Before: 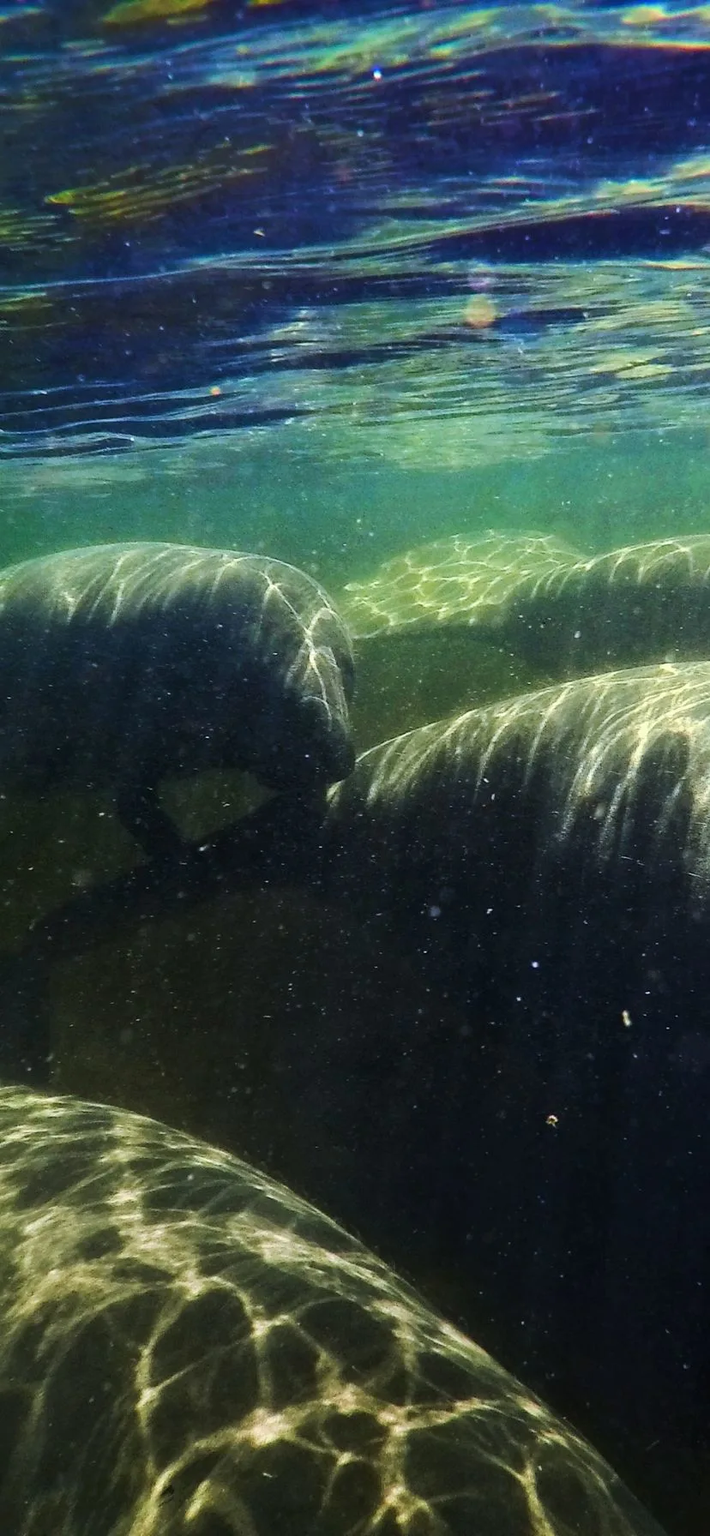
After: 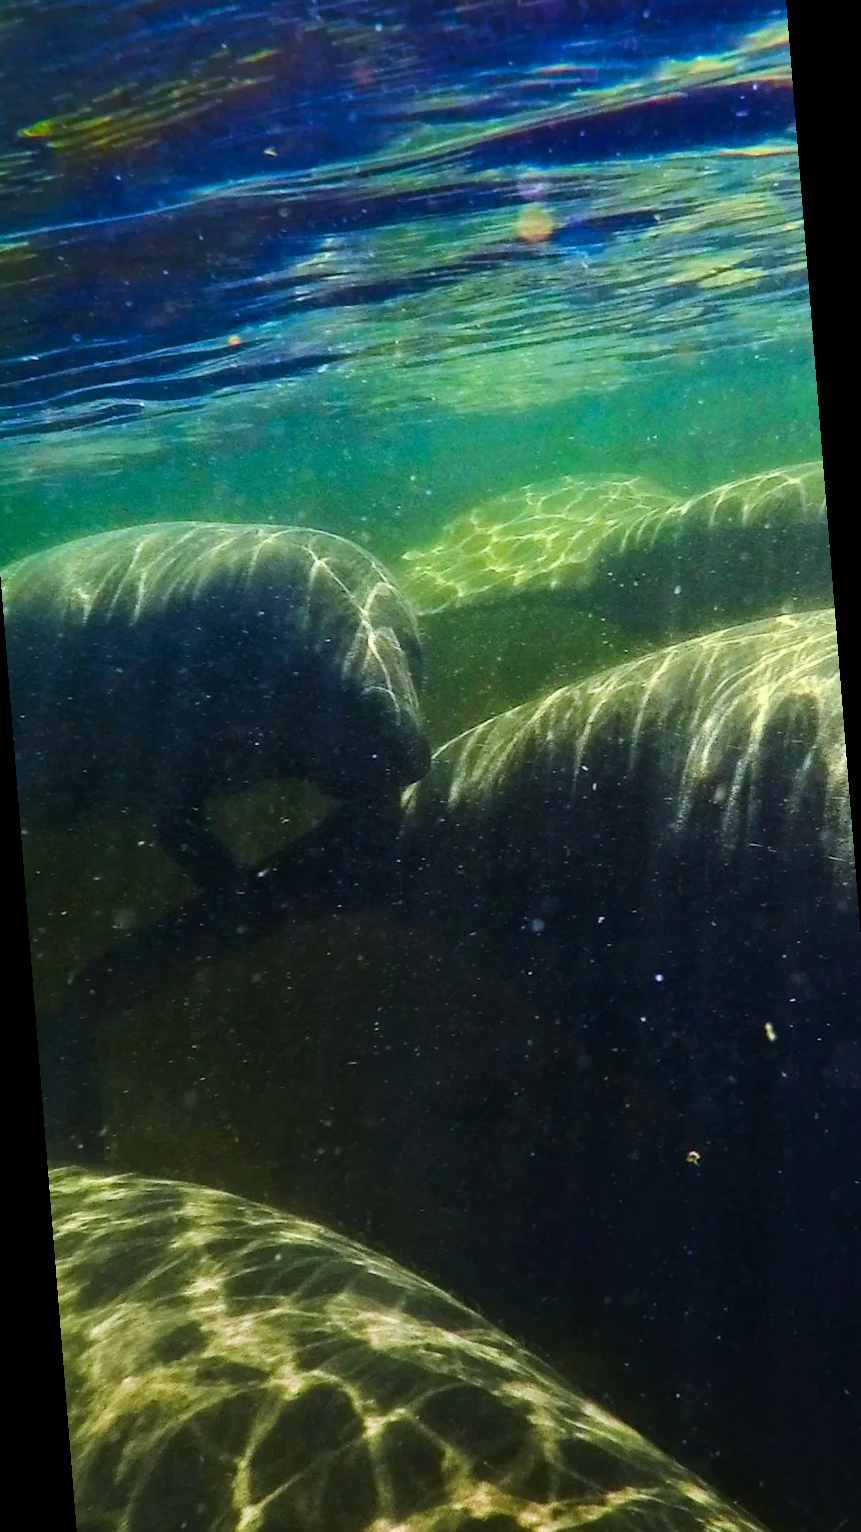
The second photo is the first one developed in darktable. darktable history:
rotate and perspective: rotation -4.57°, crop left 0.054, crop right 0.944, crop top 0.087, crop bottom 0.914
color correction: saturation 1.34
